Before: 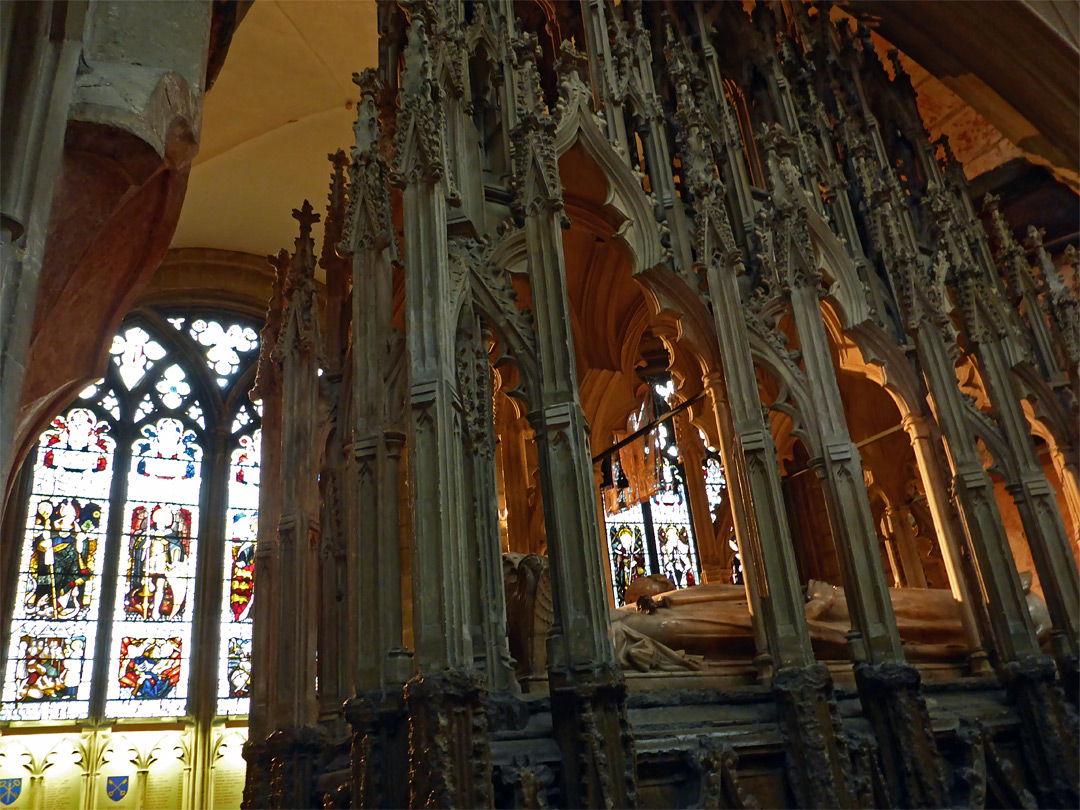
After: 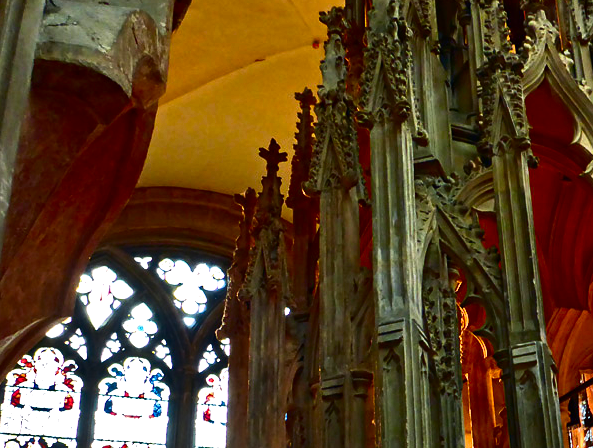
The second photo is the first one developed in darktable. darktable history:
crop and rotate: left 3.067%, top 7.598%, right 41.959%, bottom 37.018%
contrast brightness saturation: contrast 0.191, brightness -0.113, saturation 0.212
shadows and highlights: radius 110.19, shadows 51.18, white point adjustment 9.12, highlights -2.28, soften with gaussian
